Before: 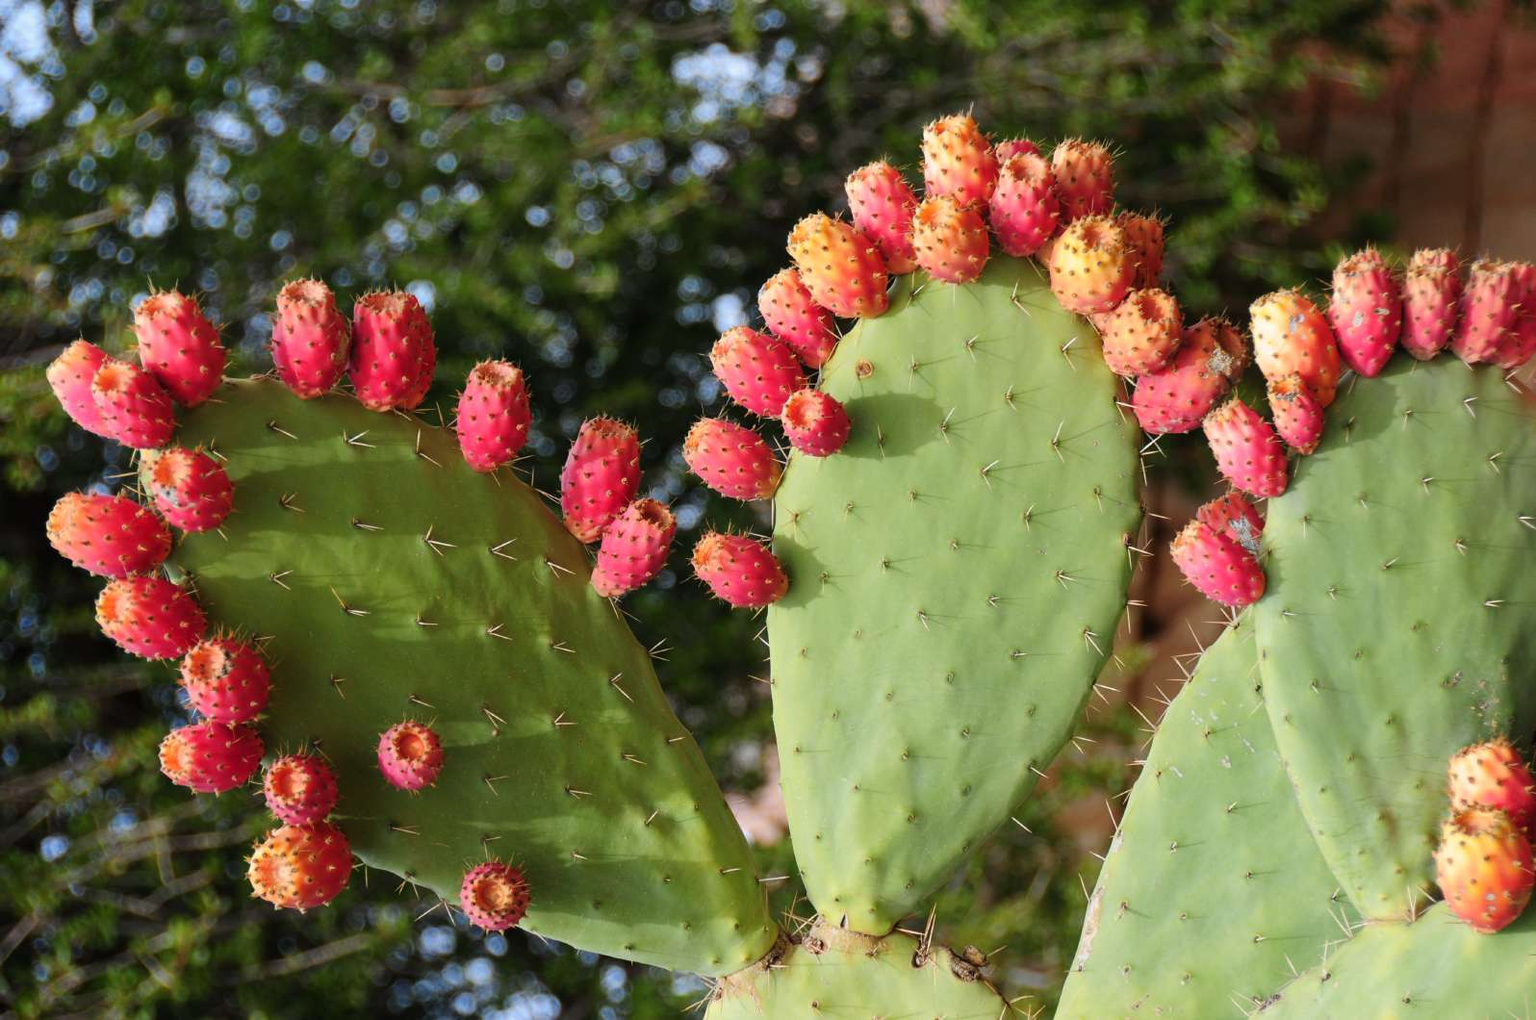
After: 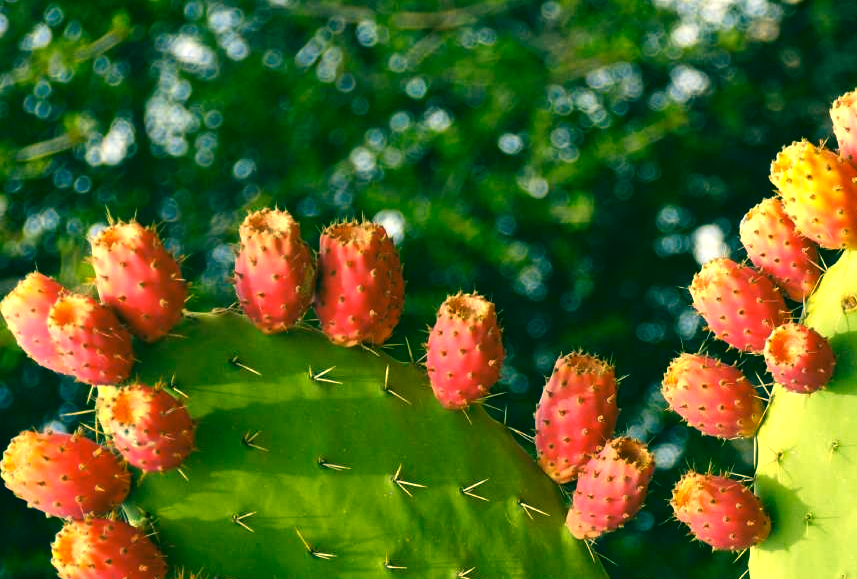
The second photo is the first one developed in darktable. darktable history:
contrast brightness saturation: brightness -0.092
exposure: exposure 0.752 EV, compensate highlight preservation false
crop and rotate: left 3.039%, top 7.658%, right 43.252%, bottom 37.719%
color correction: highlights a* 2.1, highlights b* 34.17, shadows a* -36.32, shadows b* -6.26
